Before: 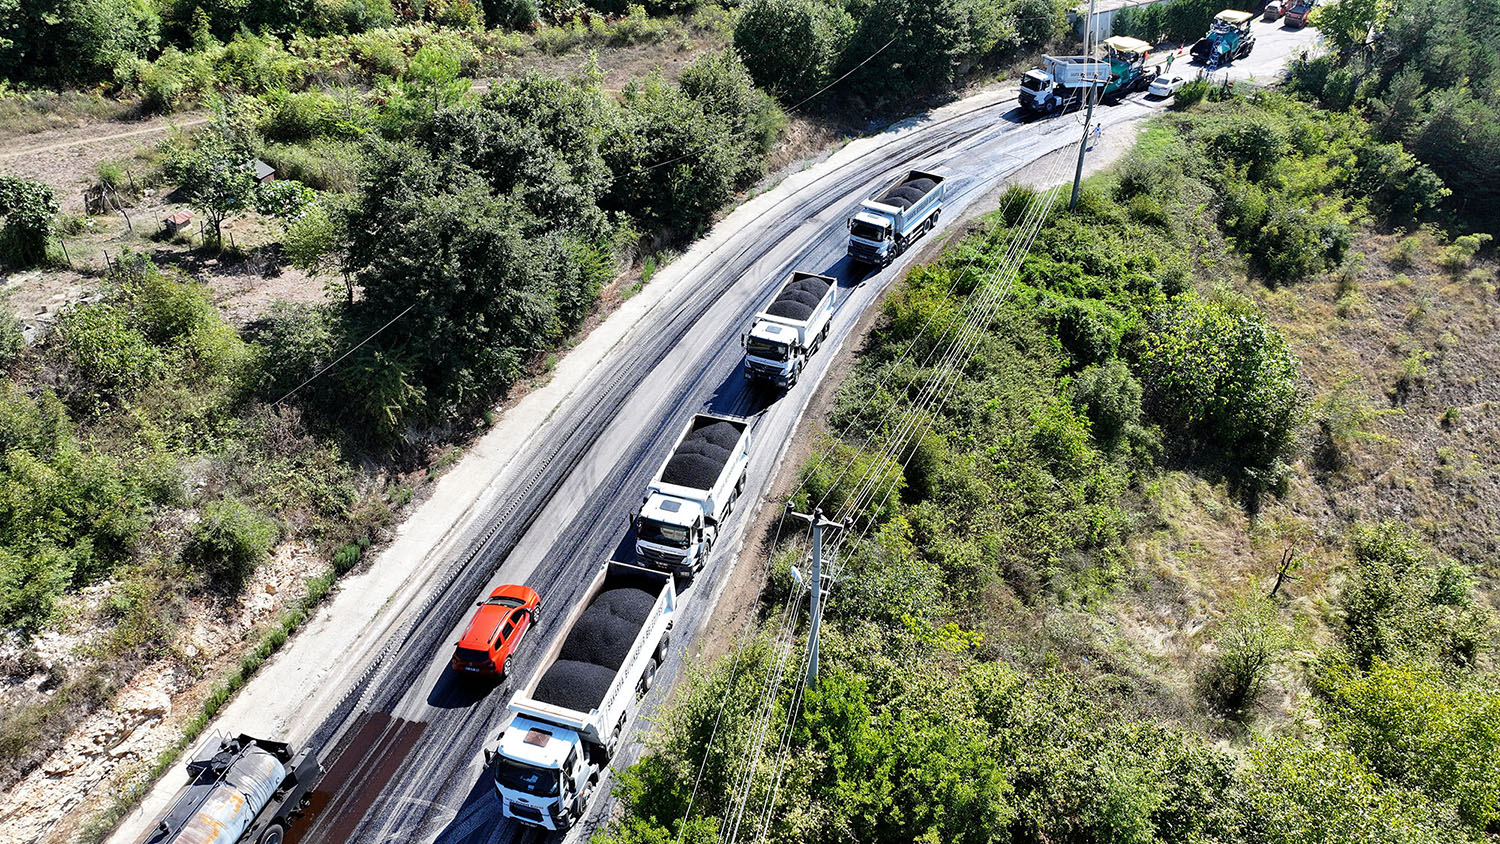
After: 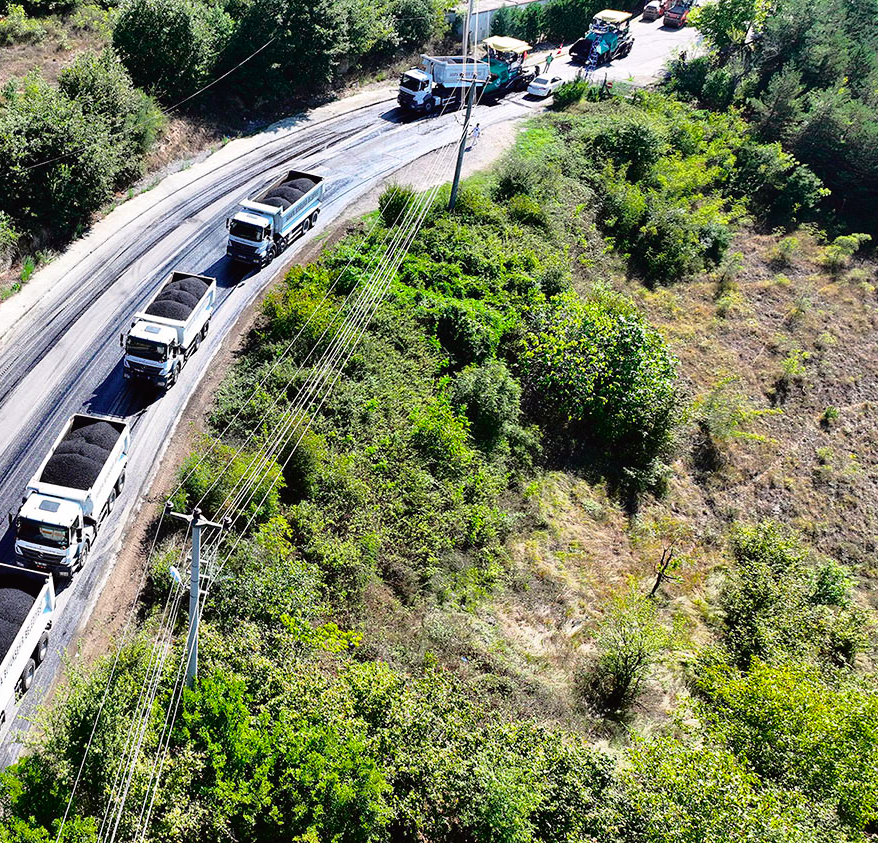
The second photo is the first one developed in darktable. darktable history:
crop: left 41.402%
tone curve: curves: ch0 [(0, 0.013) (0.117, 0.081) (0.257, 0.259) (0.408, 0.45) (0.611, 0.64) (0.81, 0.857) (1, 1)]; ch1 [(0, 0) (0.287, 0.198) (0.501, 0.506) (0.56, 0.584) (0.715, 0.741) (0.976, 0.992)]; ch2 [(0, 0) (0.369, 0.362) (0.5, 0.5) (0.537, 0.547) (0.59, 0.603) (0.681, 0.754) (1, 1)], color space Lab, independent channels, preserve colors none
